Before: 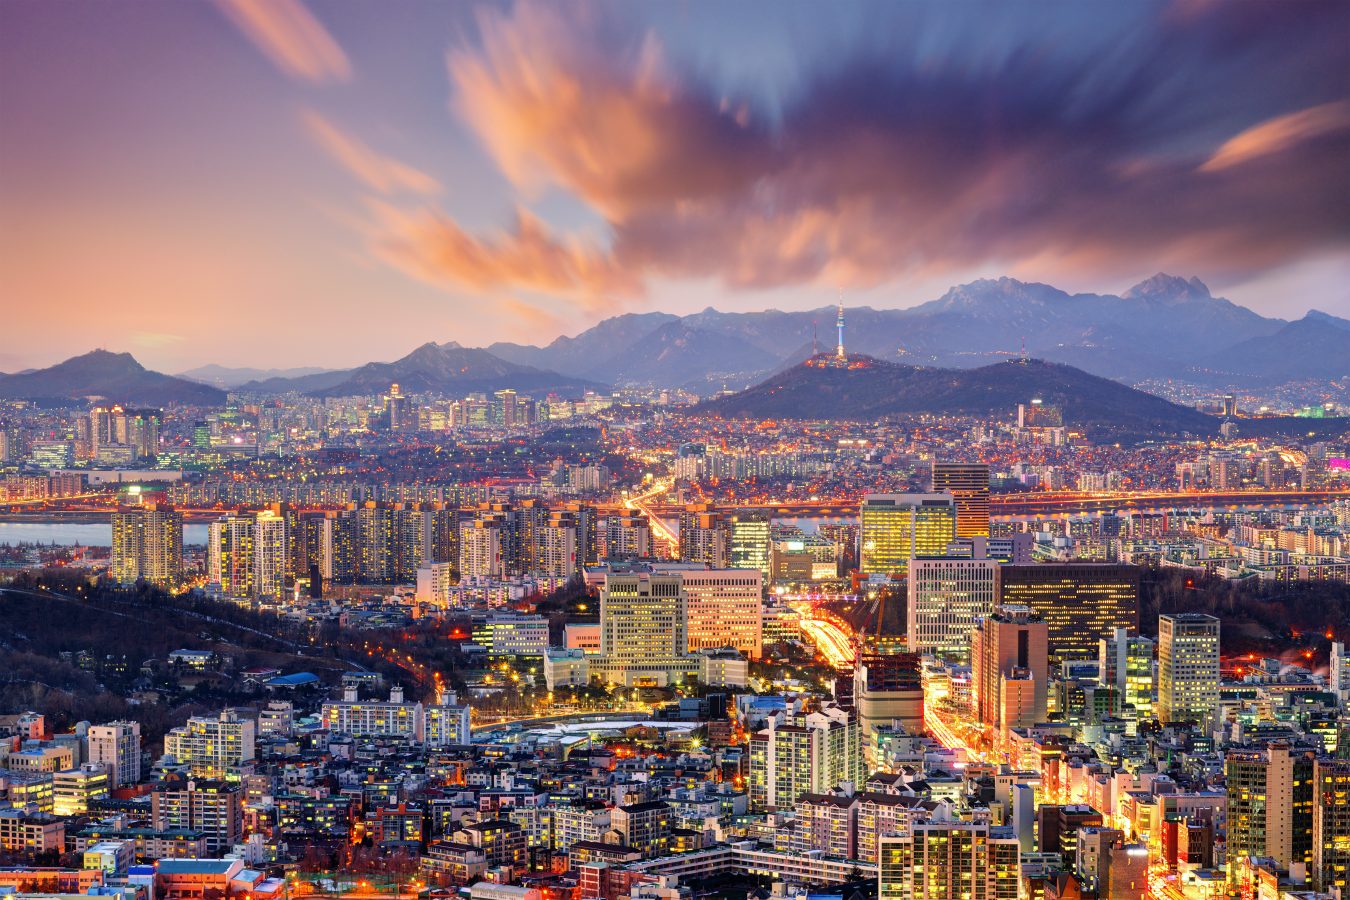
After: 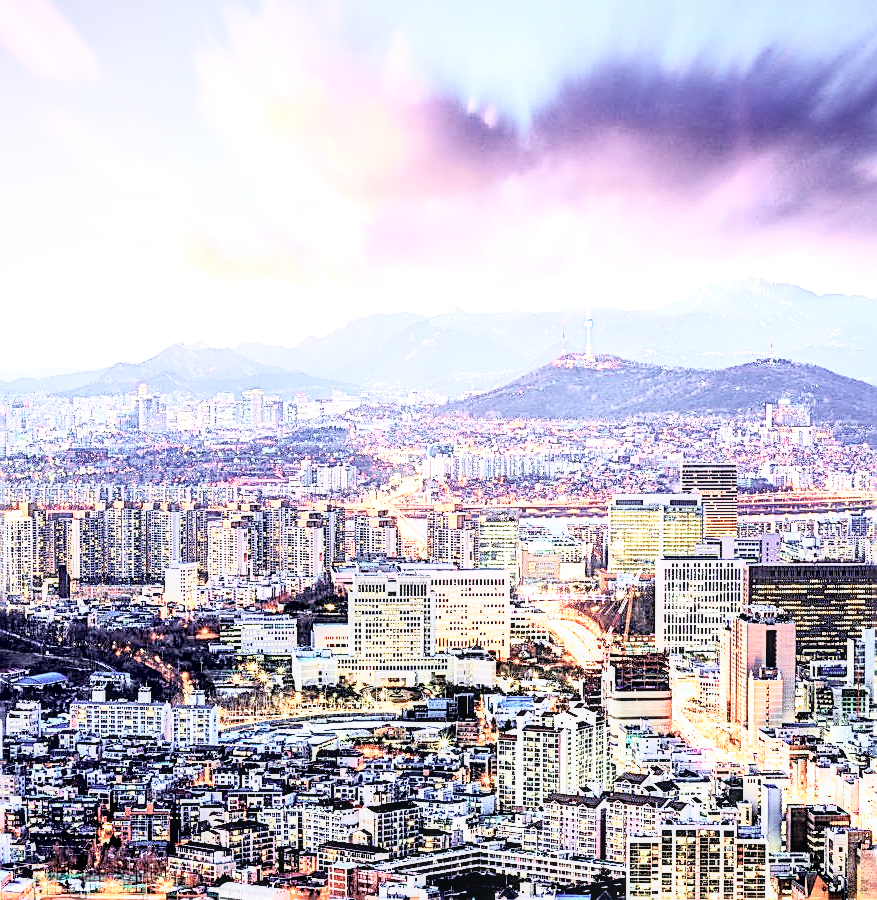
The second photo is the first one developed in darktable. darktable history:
contrast brightness saturation: brightness 0.184, saturation -0.507
tone equalizer: -8 EV -0.454 EV, -7 EV -0.408 EV, -6 EV -0.345 EV, -5 EV -0.218 EV, -3 EV 0.191 EV, -2 EV 0.327 EV, -1 EV 0.406 EV, +0 EV 0.419 EV
color calibration: illuminant custom, x 0.391, y 0.392, temperature 3852.33 K
base curve: curves: ch0 [(0, 0) (0.007, 0.004) (0.027, 0.03) (0.046, 0.07) (0.207, 0.54) (0.442, 0.872) (0.673, 0.972) (1, 1)], preserve colors none
tone curve: curves: ch0 [(0, 0.013) (0.054, 0.018) (0.205, 0.191) (0.289, 0.292) (0.39, 0.424) (0.493, 0.551) (0.647, 0.752) (0.778, 0.895) (1, 0.998)]; ch1 [(0, 0) (0.385, 0.343) (0.439, 0.415) (0.494, 0.495) (0.501, 0.501) (0.51, 0.509) (0.54, 0.546) (0.586, 0.606) (0.66, 0.701) (0.783, 0.804) (1, 1)]; ch2 [(0, 0) (0.32, 0.281) (0.403, 0.399) (0.441, 0.428) (0.47, 0.469) (0.498, 0.496) (0.524, 0.538) (0.566, 0.579) (0.633, 0.665) (0.7, 0.711) (1, 1)], color space Lab, independent channels, preserve colors none
local contrast: highlights 43%, shadows 61%, detail 138%, midtone range 0.511
sharpen: amount 1.013
crop and rotate: left 18.683%, right 16.309%
